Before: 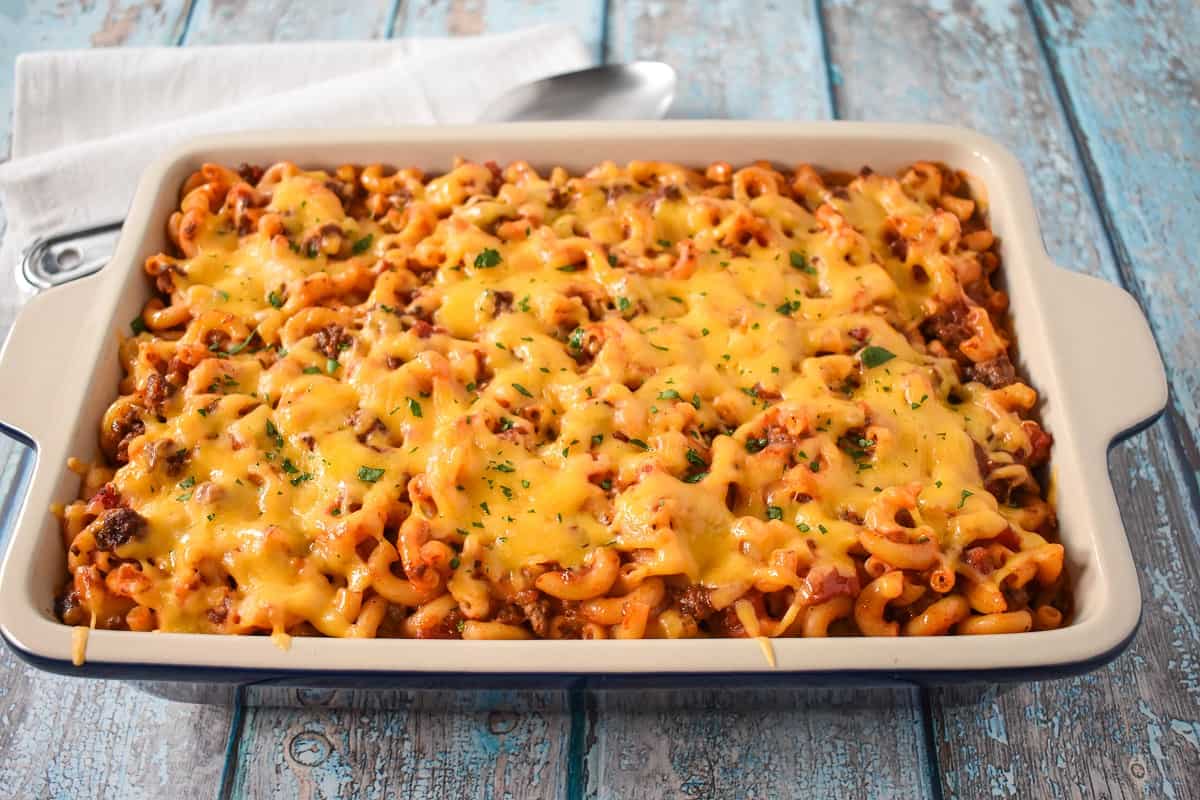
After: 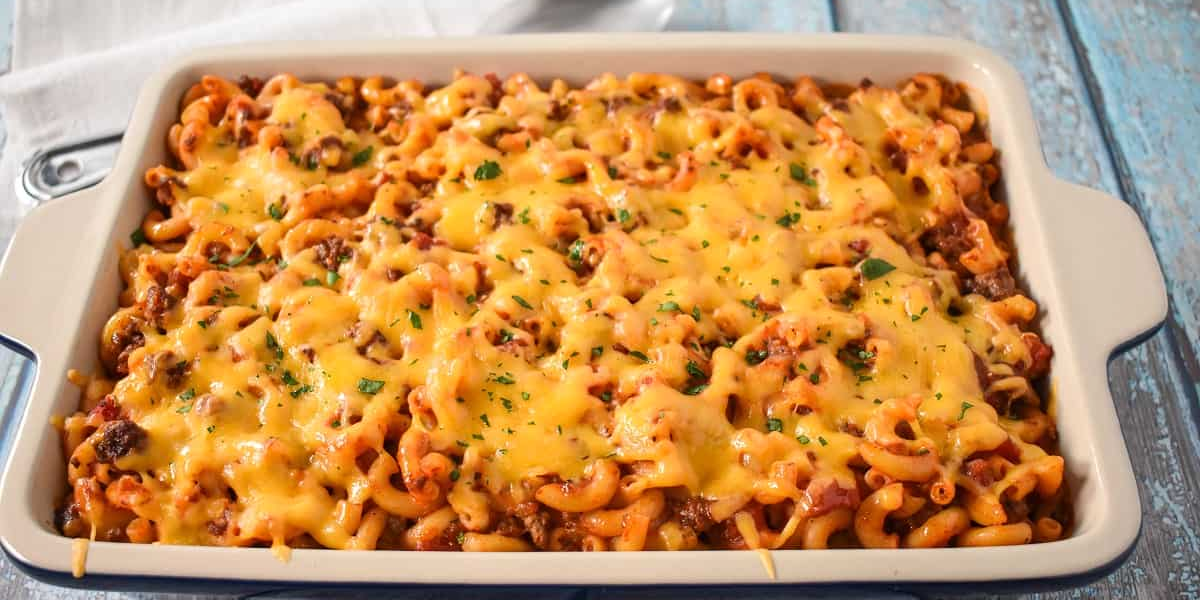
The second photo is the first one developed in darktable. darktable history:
crop: top 11.038%, bottom 13.962%
tone equalizer: on, module defaults
